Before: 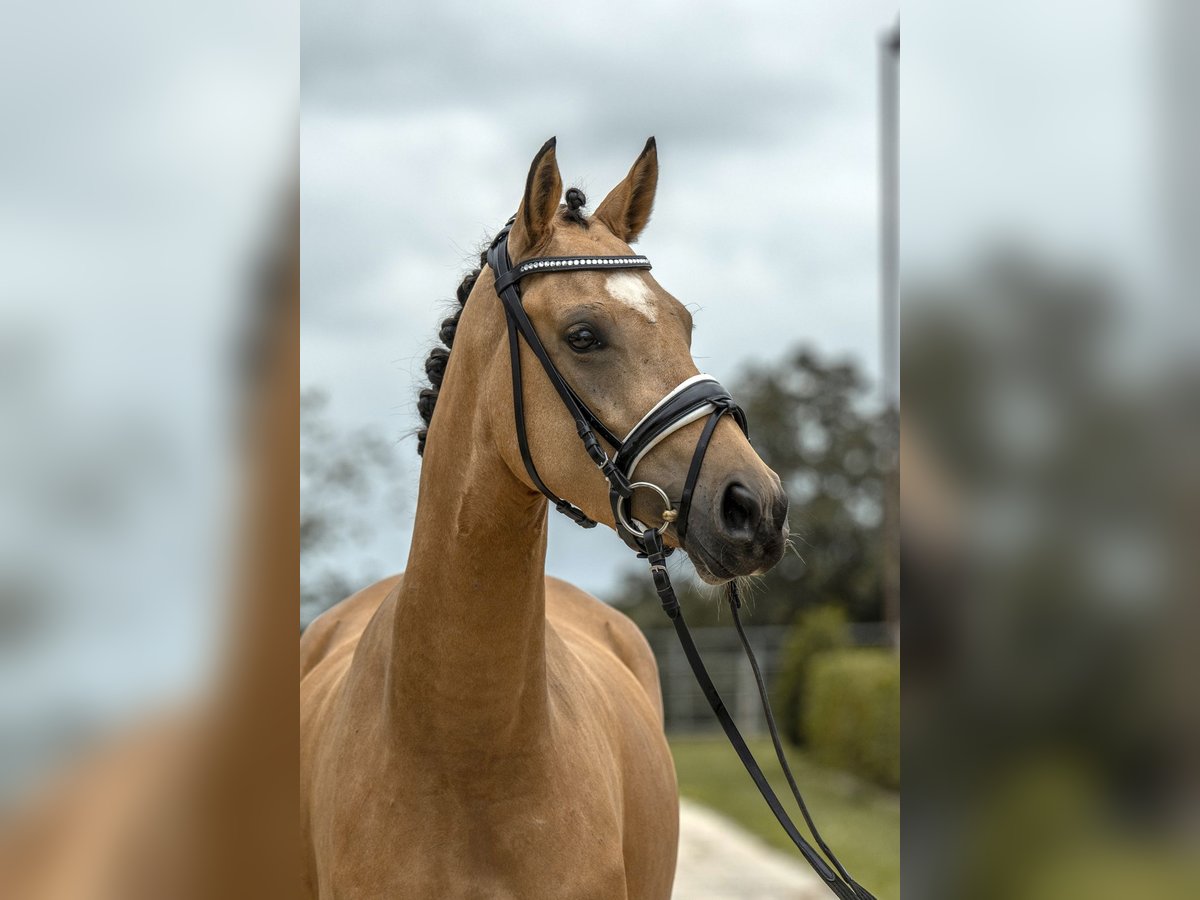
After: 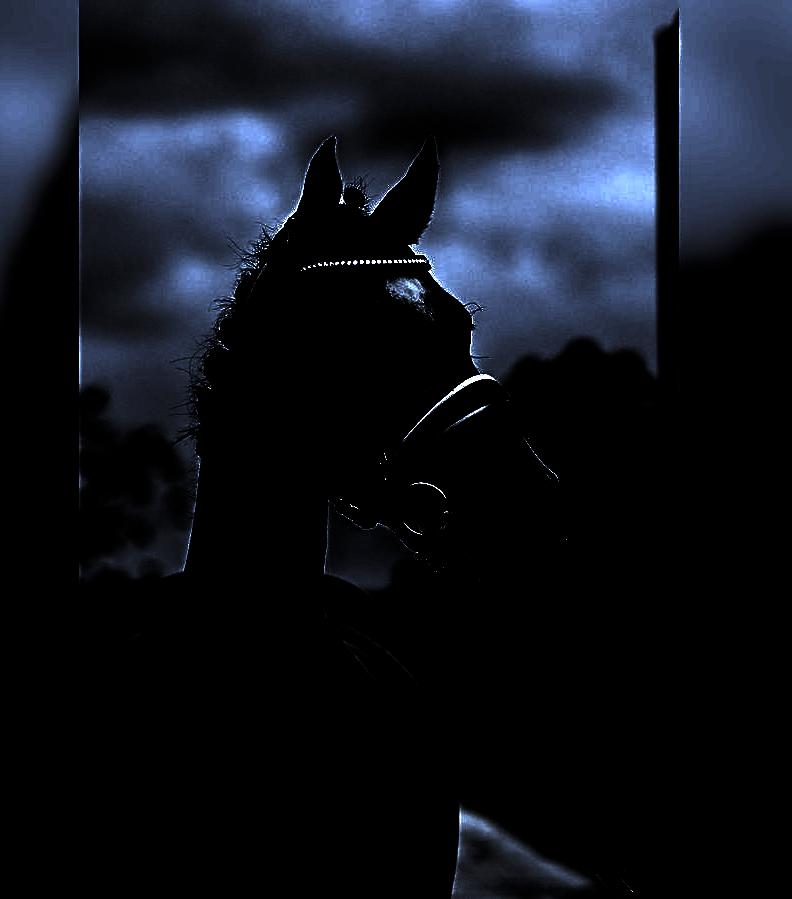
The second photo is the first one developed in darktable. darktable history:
white balance: red 0.766, blue 1.537
levels: levels [0.721, 0.937, 0.997]
sharpen: on, module defaults
crop and rotate: left 18.442%, right 15.508%
